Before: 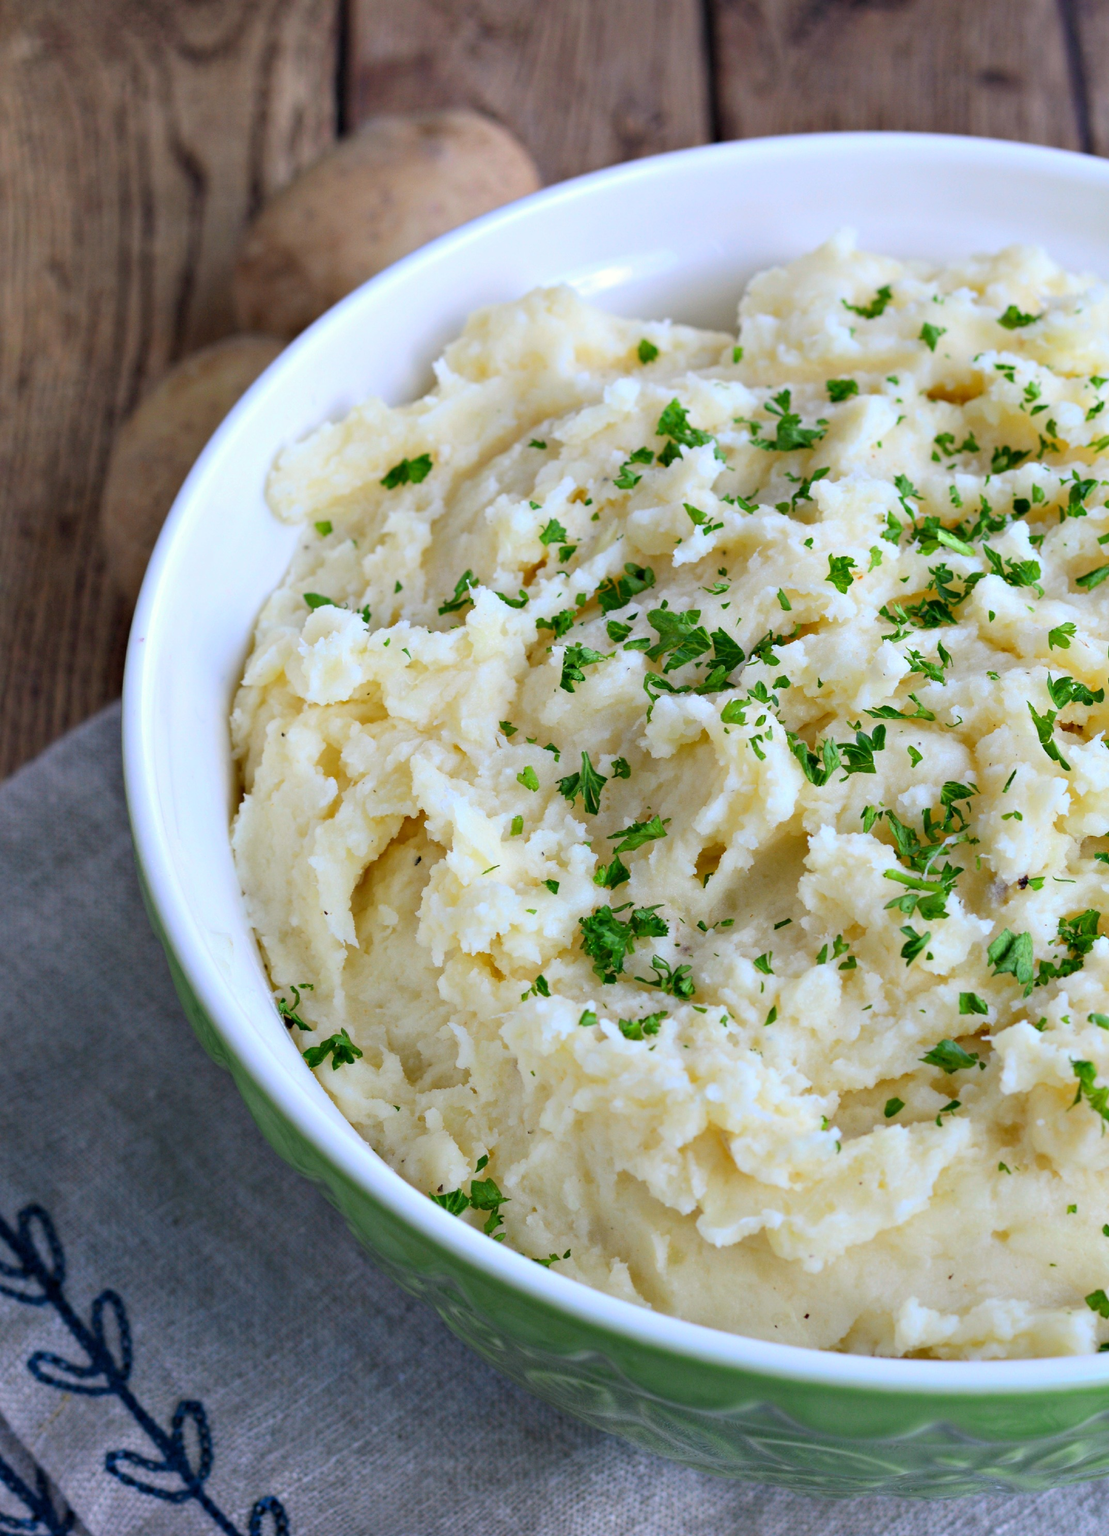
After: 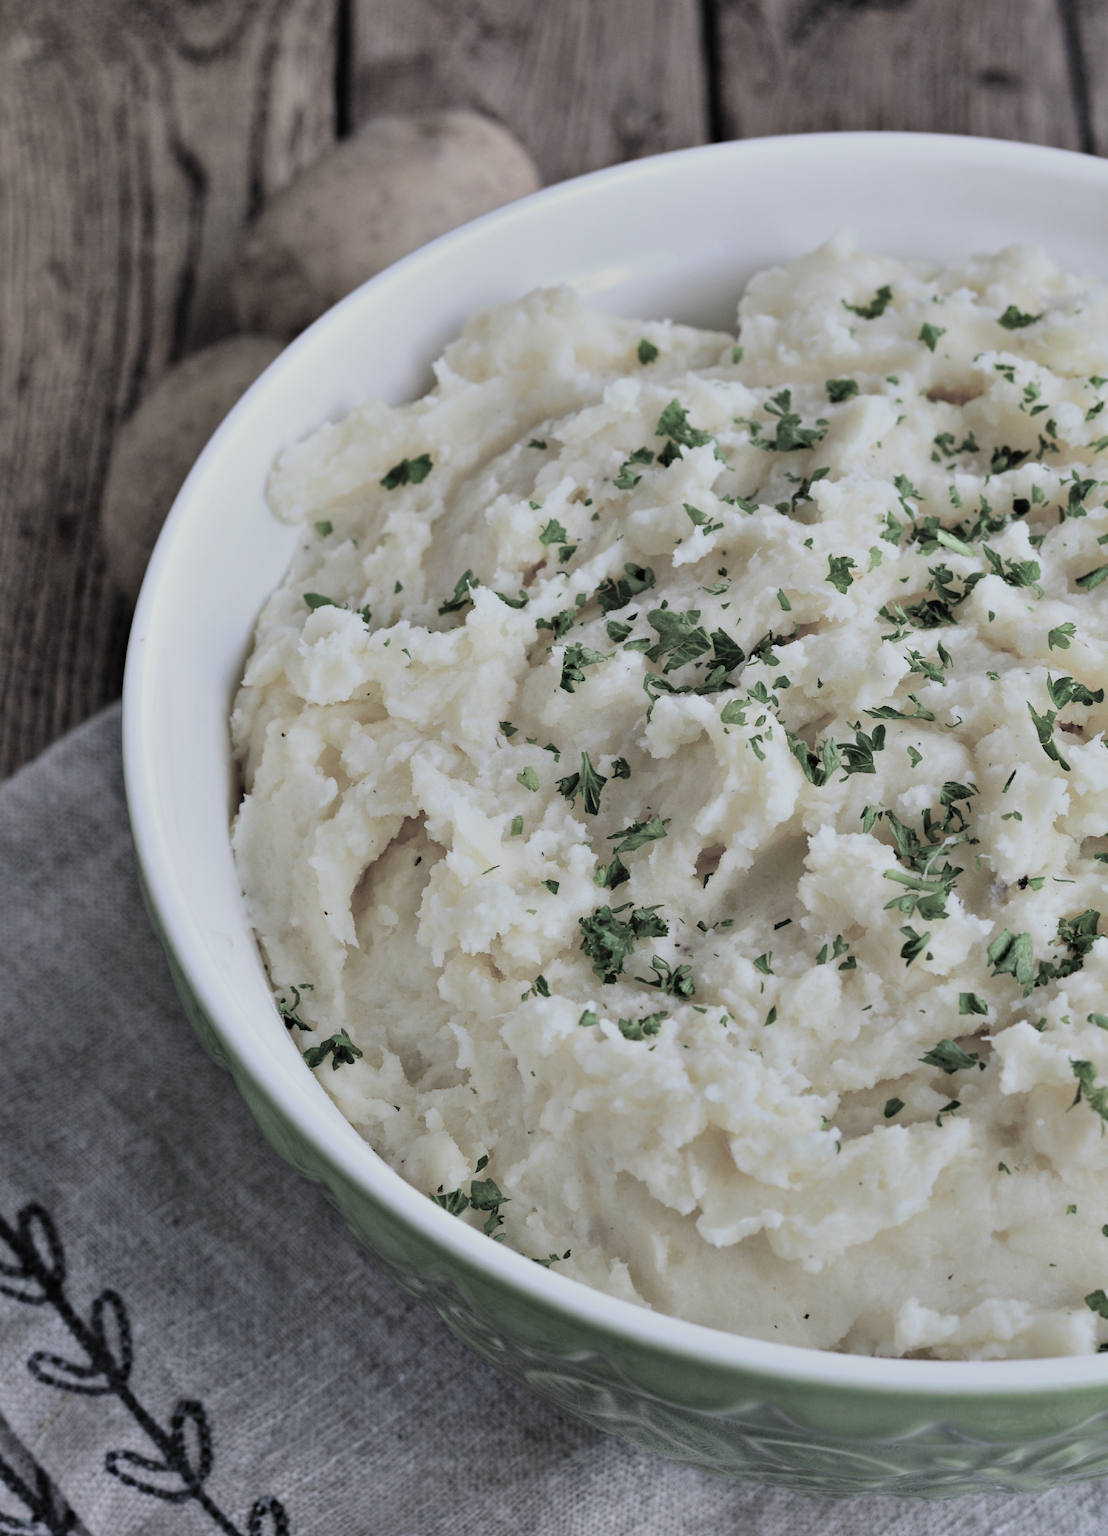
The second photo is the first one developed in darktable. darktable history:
filmic rgb: black relative exposure -5.1 EV, white relative exposure 3.97 EV, hardness 2.89, contrast 1.192, highlights saturation mix -29.34%, color science v4 (2020)
exposure: black level correction -0.015, exposure -0.137 EV, compensate highlight preservation false
shadows and highlights: highlights color adjustment 89.65%, low approximation 0.01, soften with gaussian
